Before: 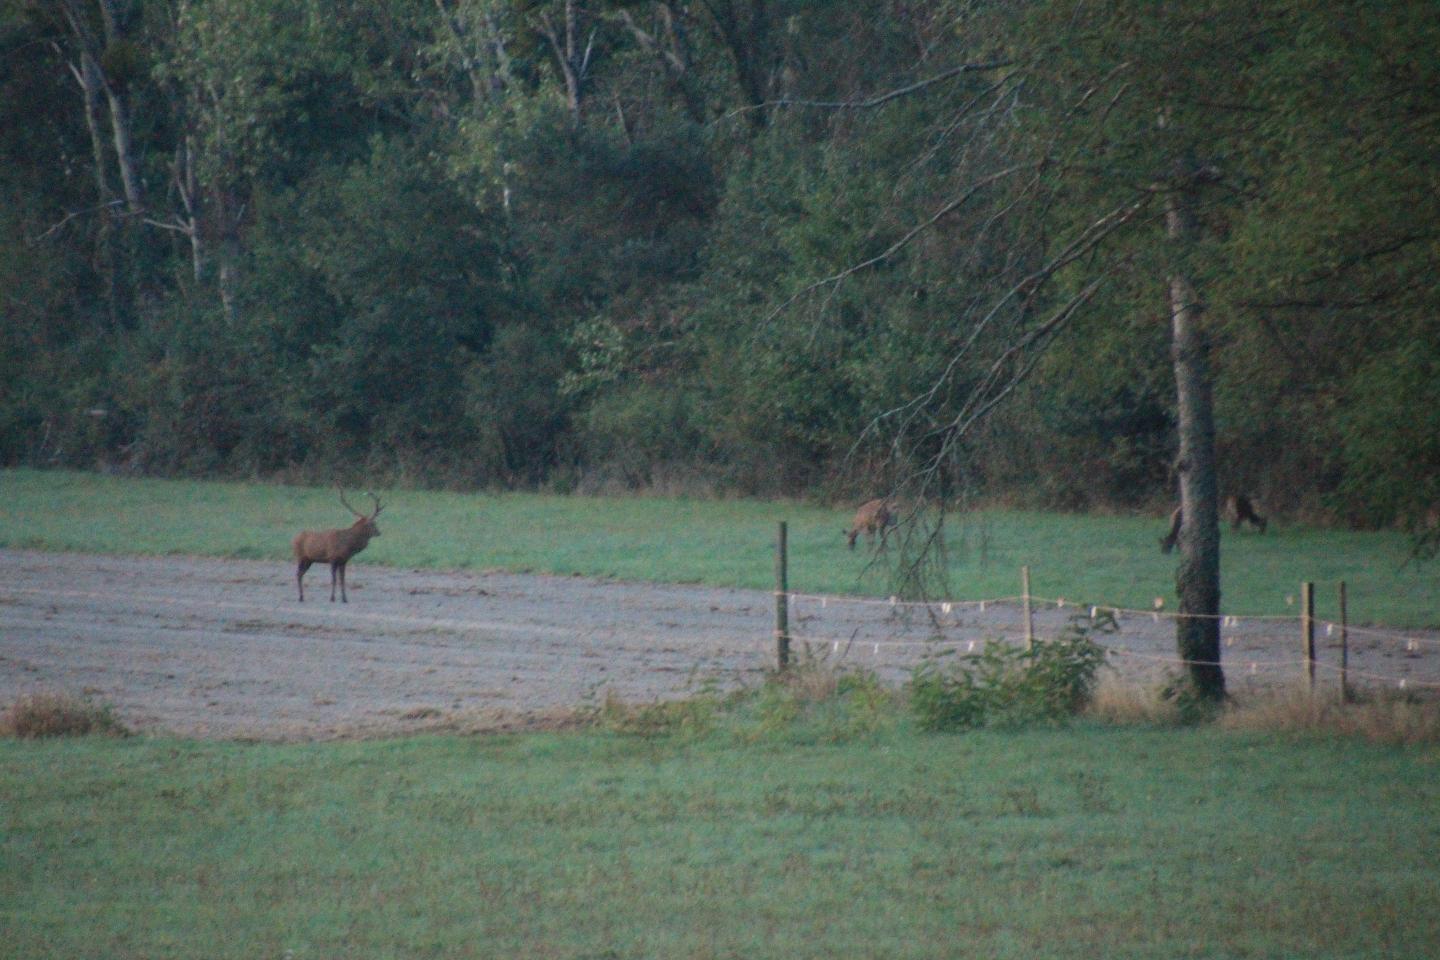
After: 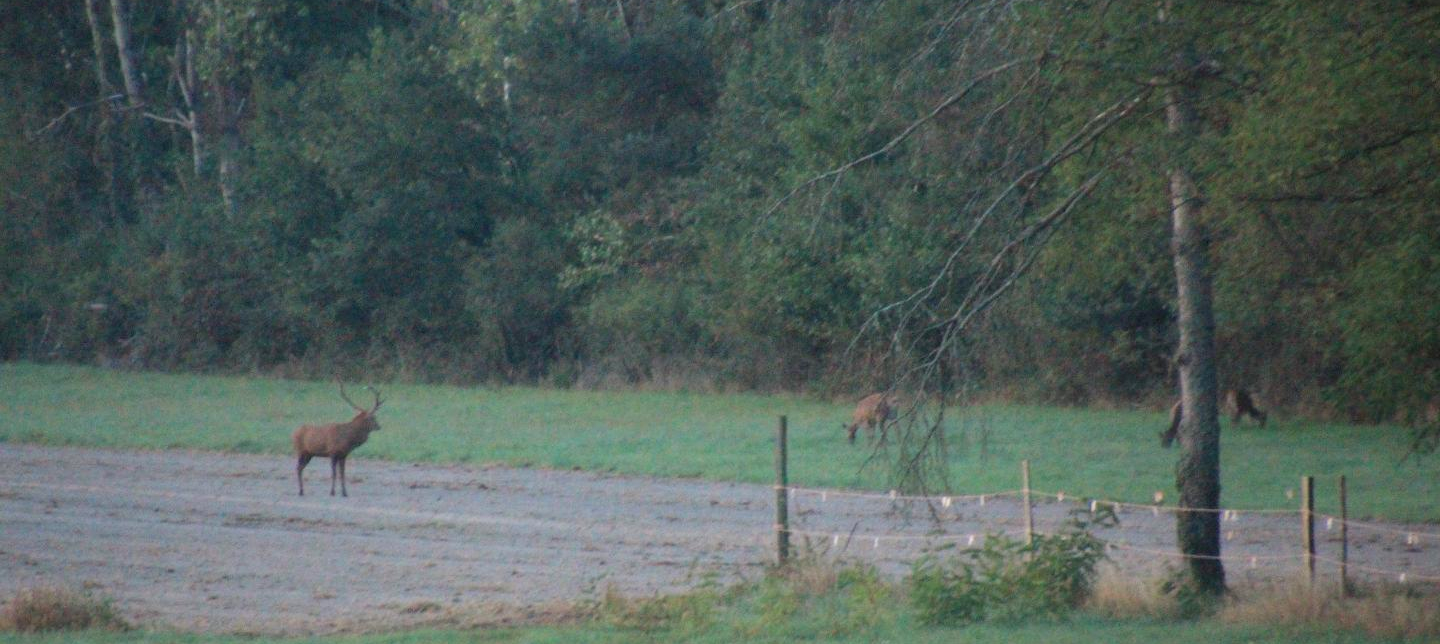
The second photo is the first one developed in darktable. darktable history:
crop: top 11.141%, bottom 21.701%
contrast brightness saturation: contrast 0.029, brightness 0.068, saturation 0.121
